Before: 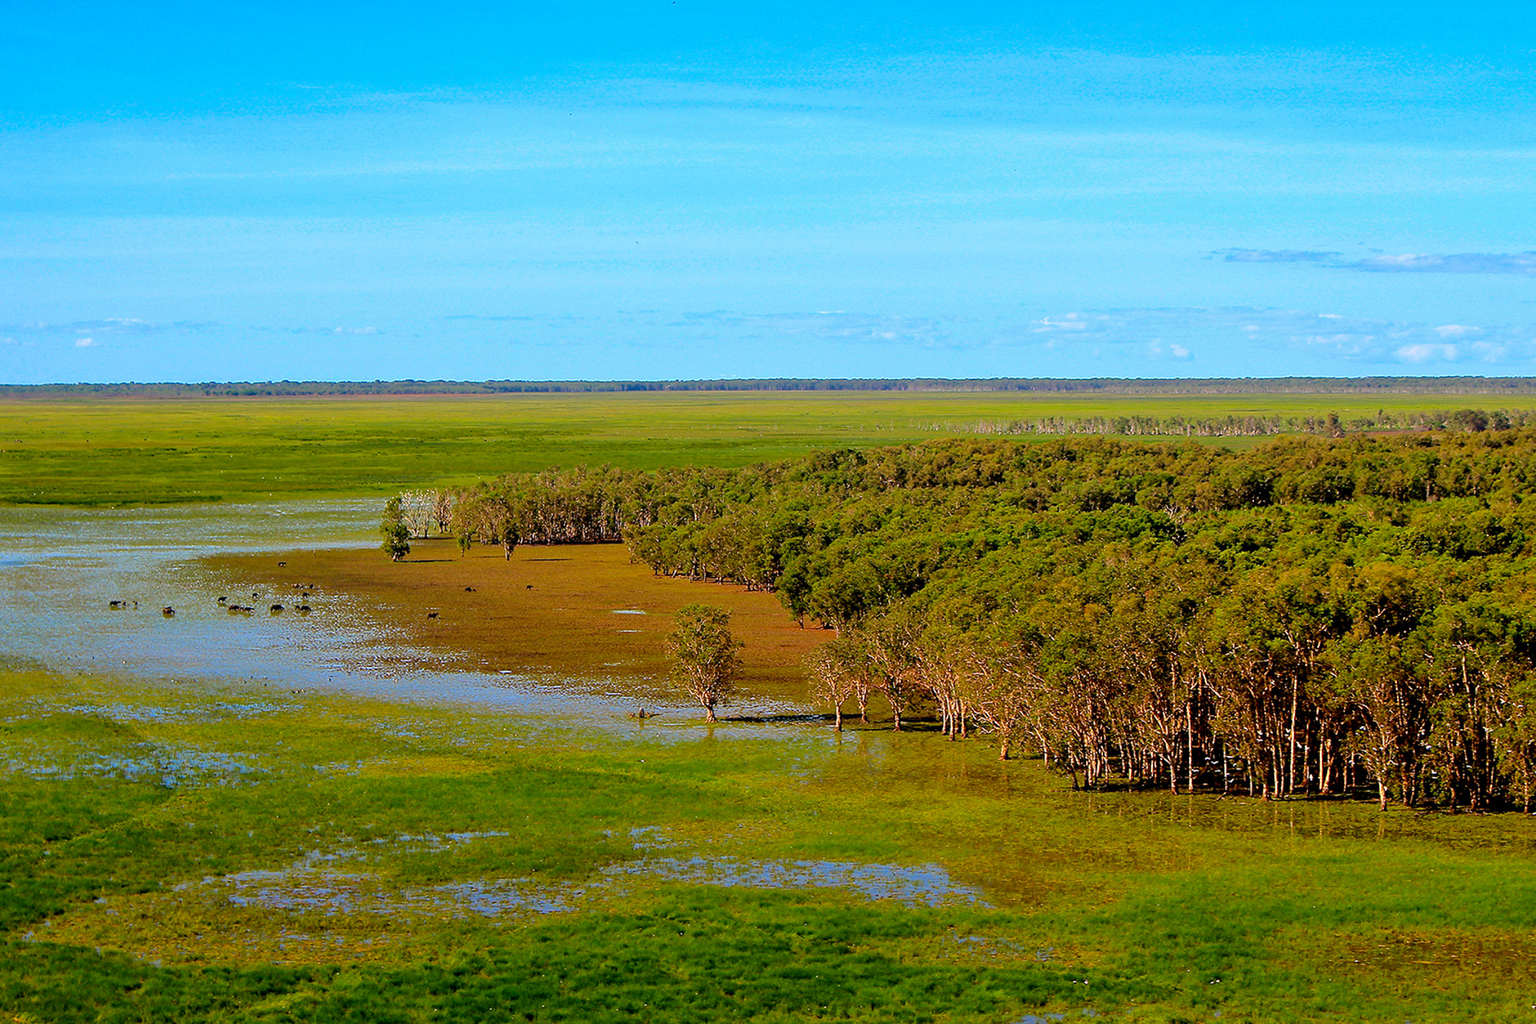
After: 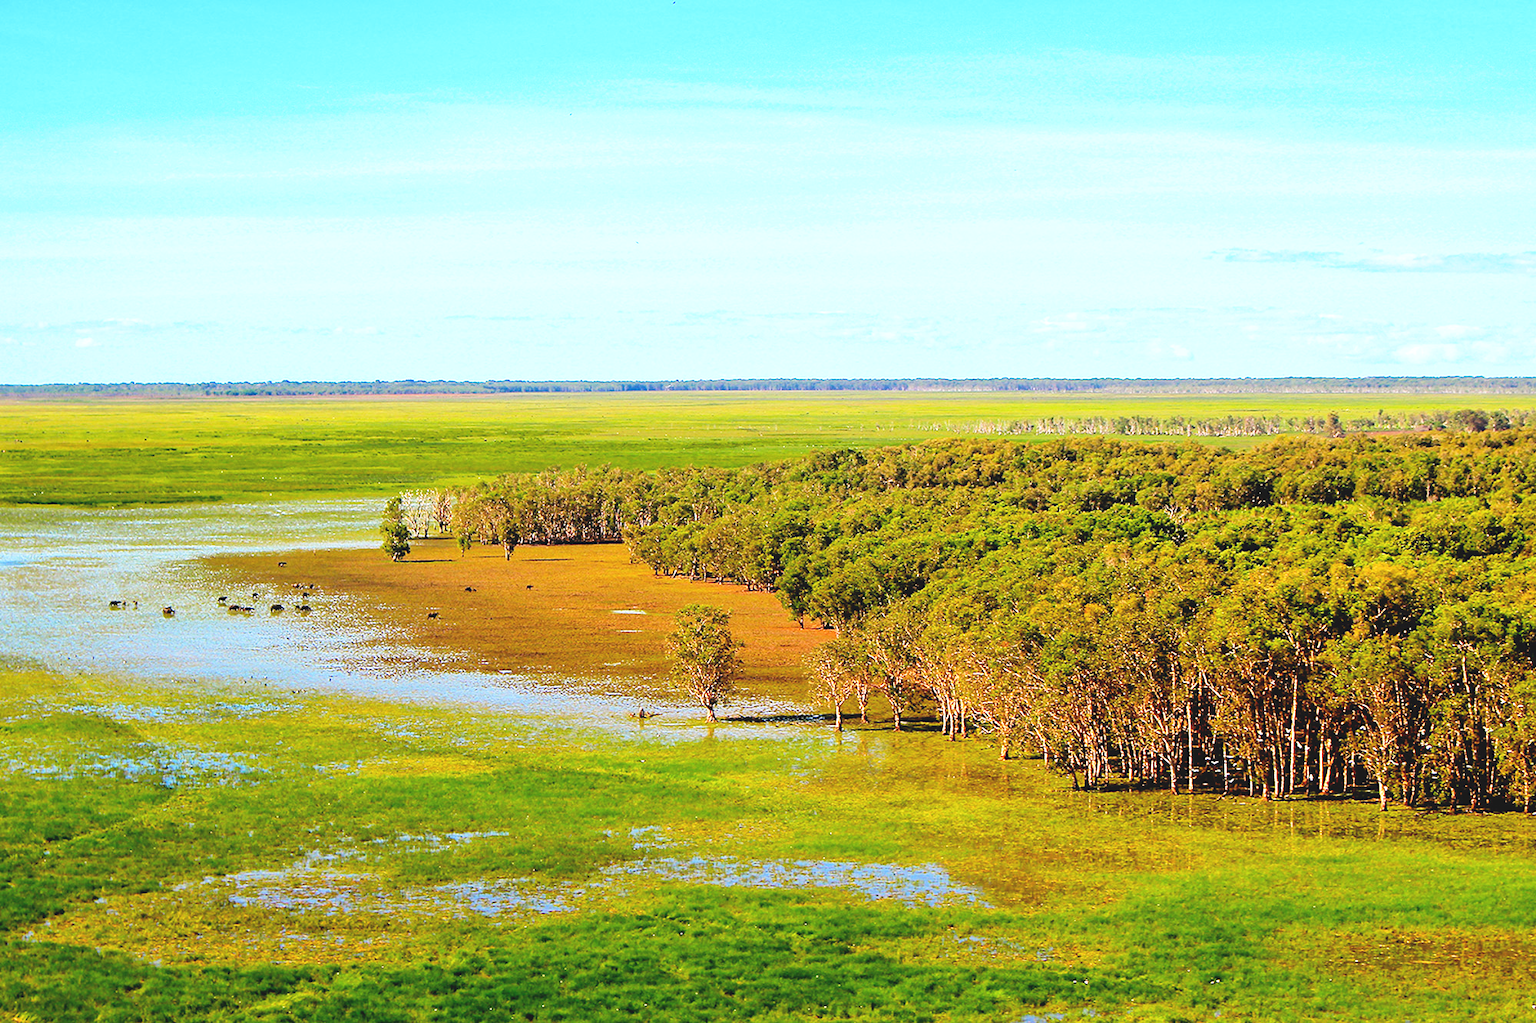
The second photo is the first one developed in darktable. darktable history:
exposure: black level correction -0.005, exposure 0.622 EV, compensate highlight preservation false
base curve: curves: ch0 [(0, 0) (0.579, 0.807) (1, 1)], preserve colors none
